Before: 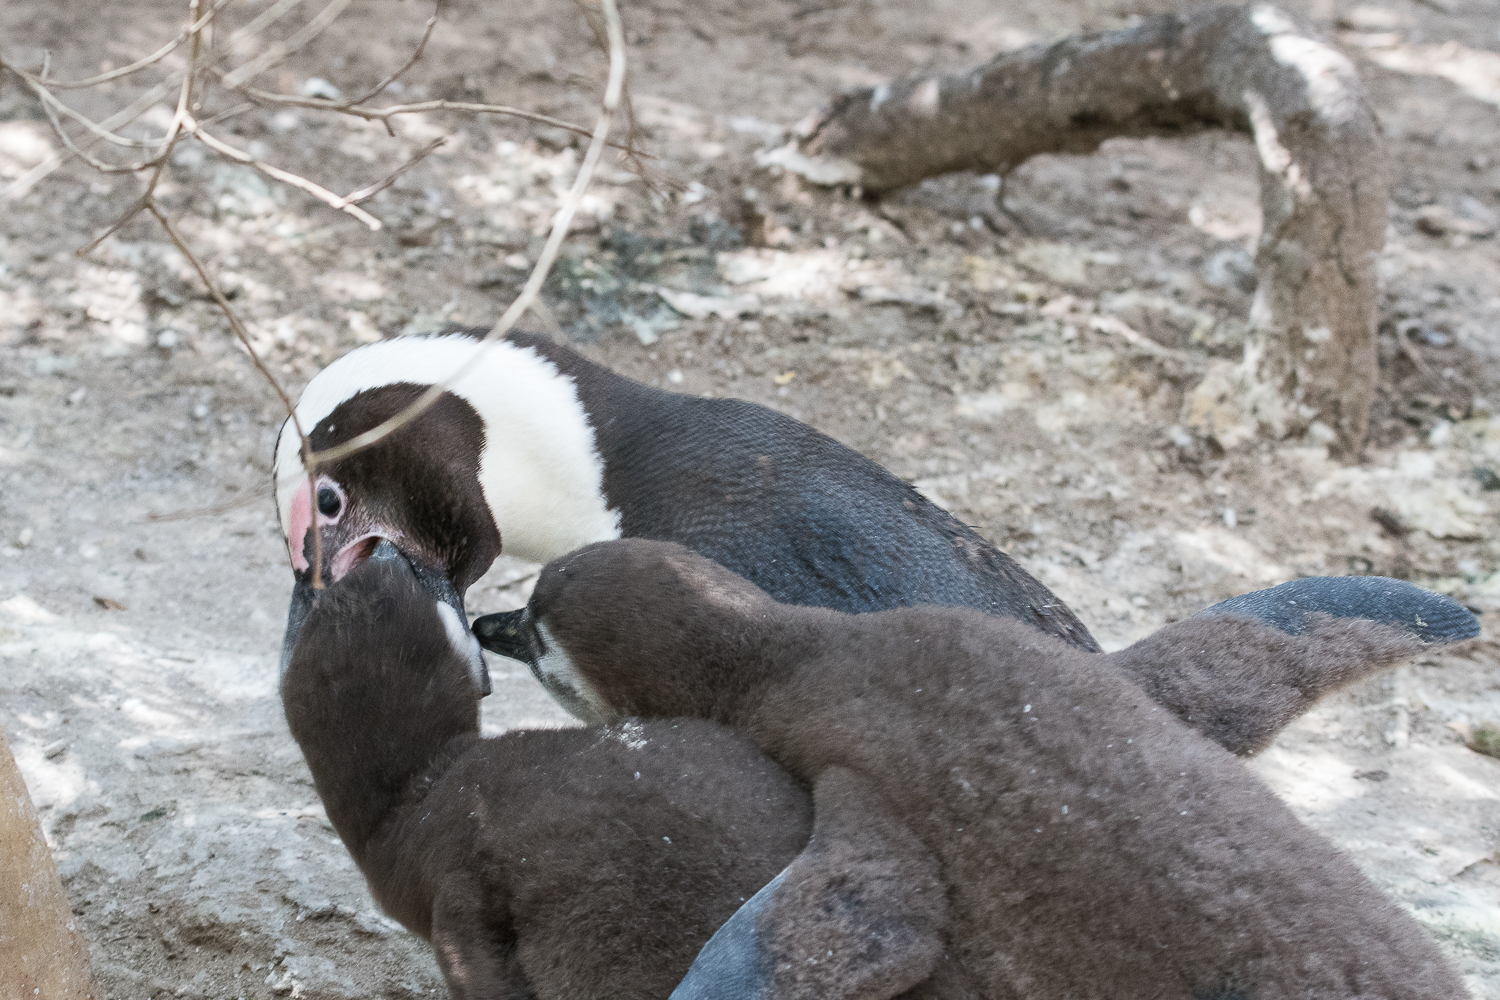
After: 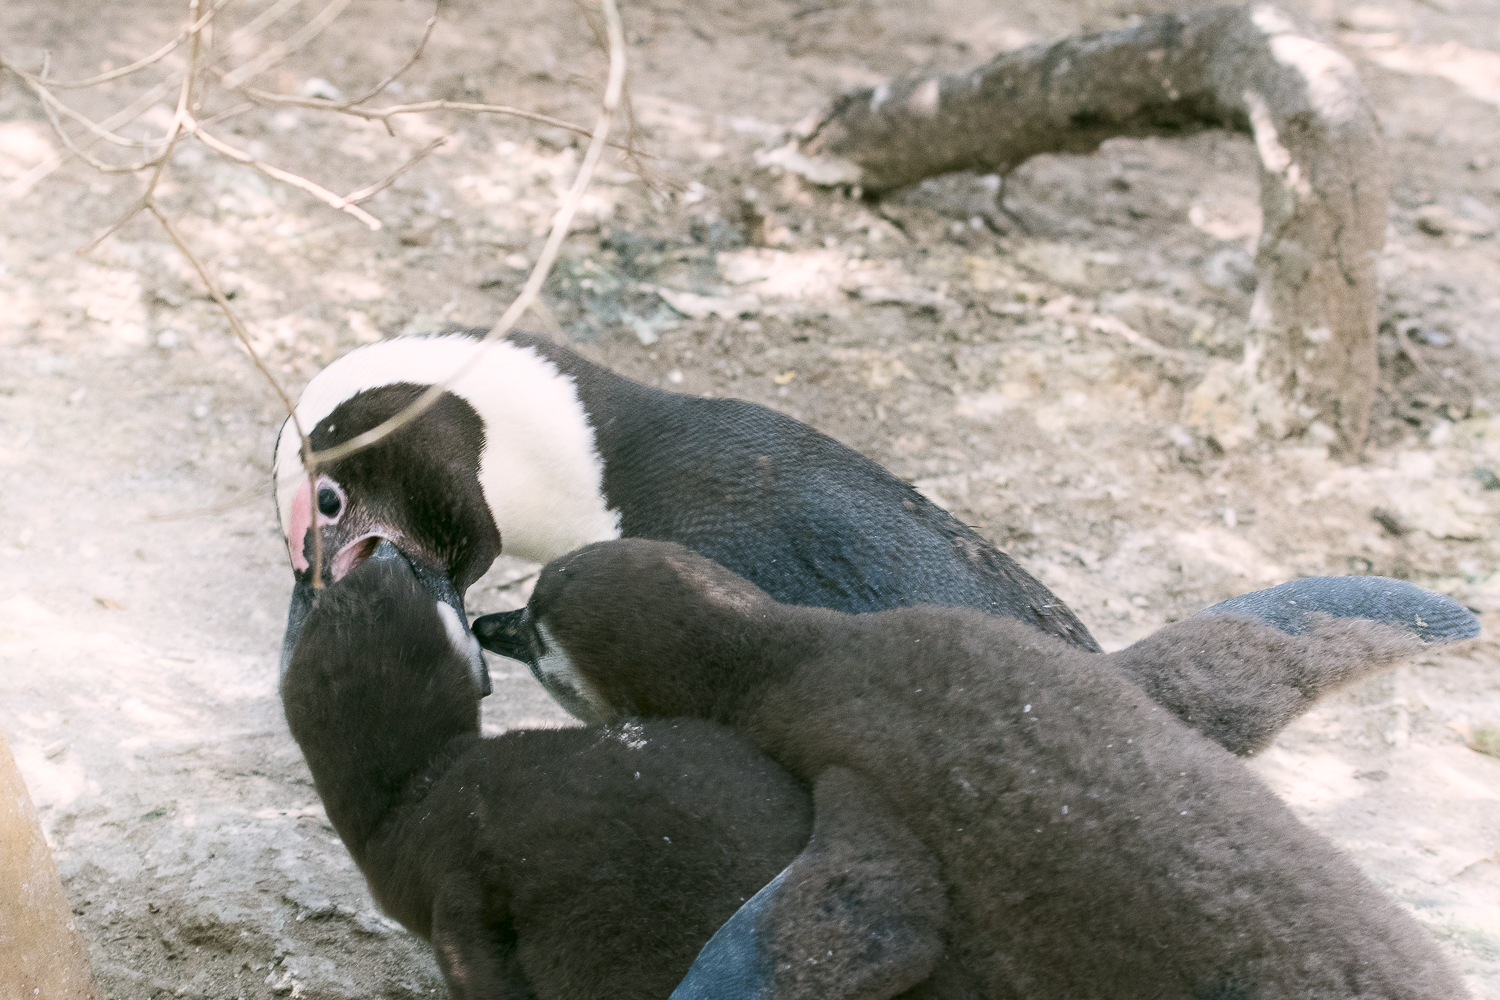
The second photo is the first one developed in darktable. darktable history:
shadows and highlights: shadows -90, highlights 90, soften with gaussian
white balance: red 1.004, blue 1.024
color correction: highlights a* 4.02, highlights b* 4.98, shadows a* -7.55, shadows b* 4.98
